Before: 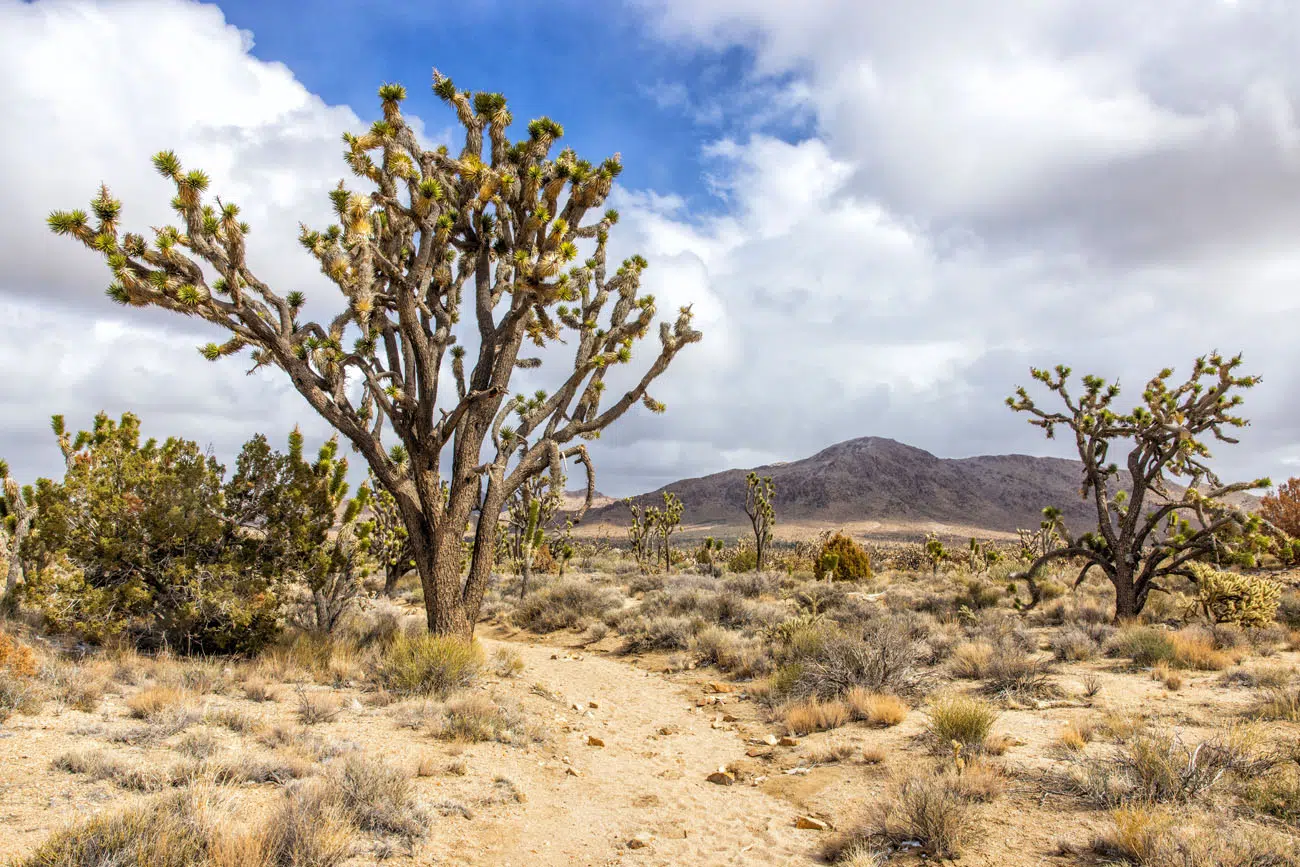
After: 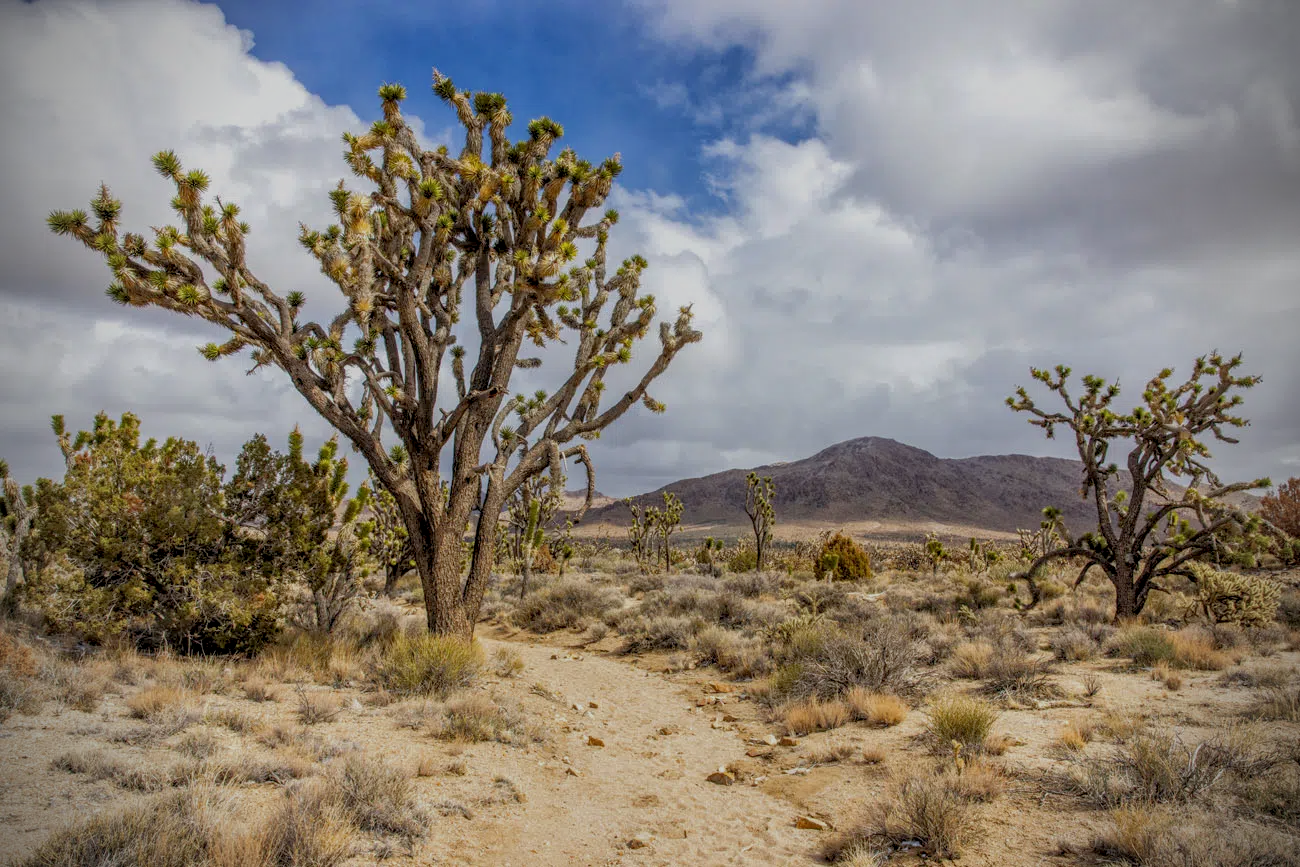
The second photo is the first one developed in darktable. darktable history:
local contrast: detail 130%
tone equalizer: -8 EV 0.234 EV, -7 EV 0.412 EV, -6 EV 0.448 EV, -5 EV 0.263 EV, -3 EV -0.264 EV, -2 EV -0.395 EV, -1 EV -0.44 EV, +0 EV -0.222 EV, edges refinement/feathering 500, mask exposure compensation -1.57 EV, preserve details no
exposure: exposure -0.361 EV, compensate highlight preservation false
vignetting: brightness -0.795
